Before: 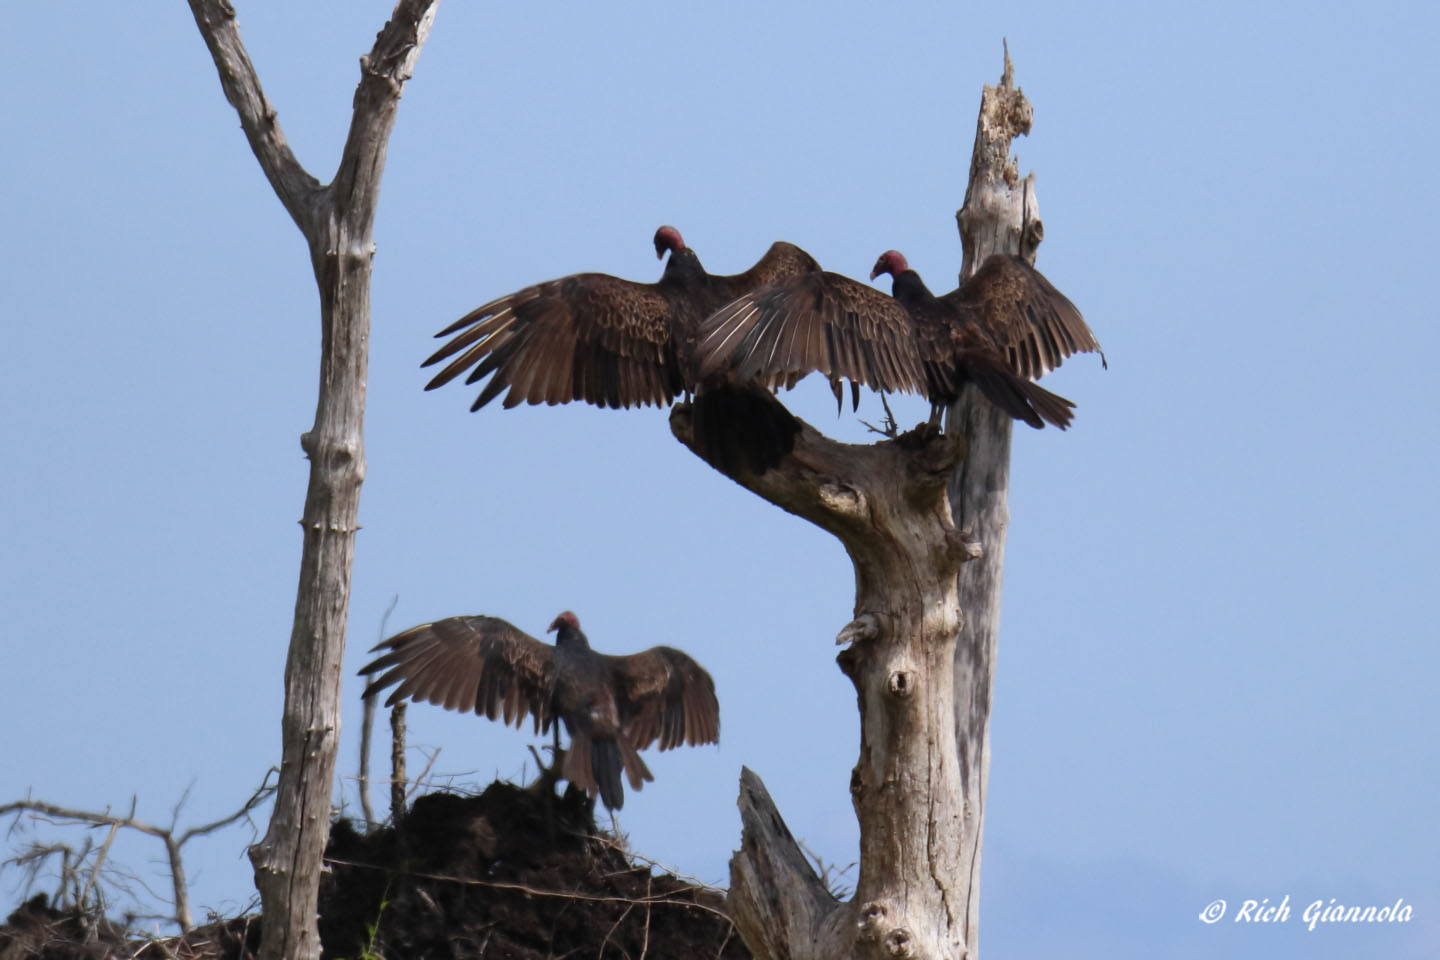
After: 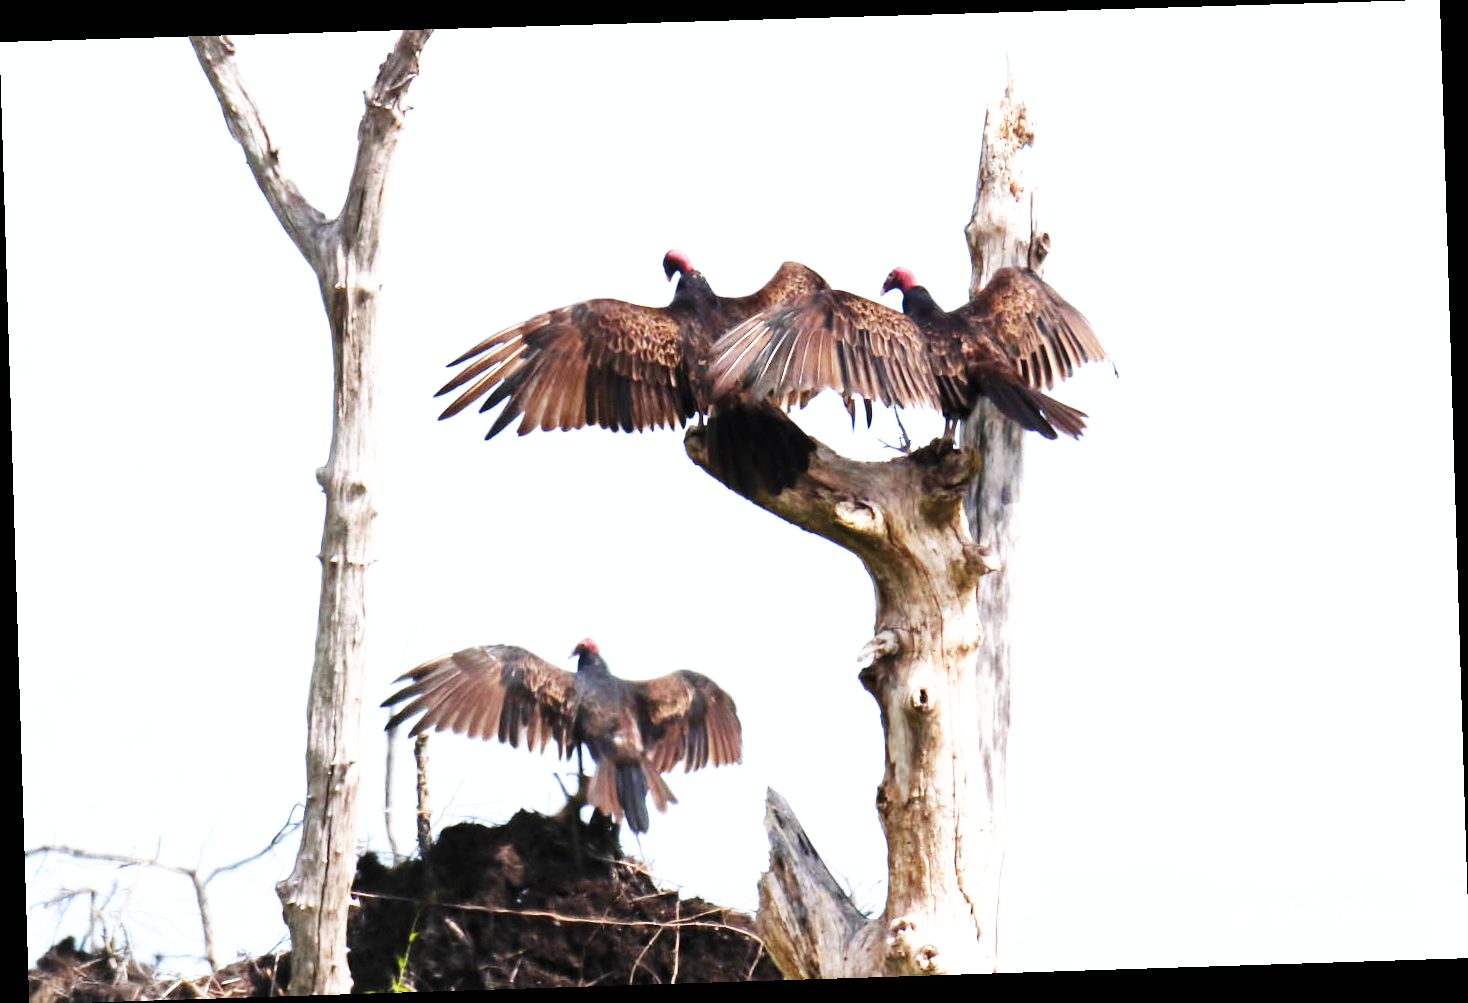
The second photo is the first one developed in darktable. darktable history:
exposure: exposure 1.15 EV, compensate highlight preservation false
rotate and perspective: rotation -1.77°, lens shift (horizontal) 0.004, automatic cropping off
base curve: curves: ch0 [(0, 0) (0.007, 0.004) (0.027, 0.03) (0.046, 0.07) (0.207, 0.54) (0.442, 0.872) (0.673, 0.972) (1, 1)], preserve colors none
